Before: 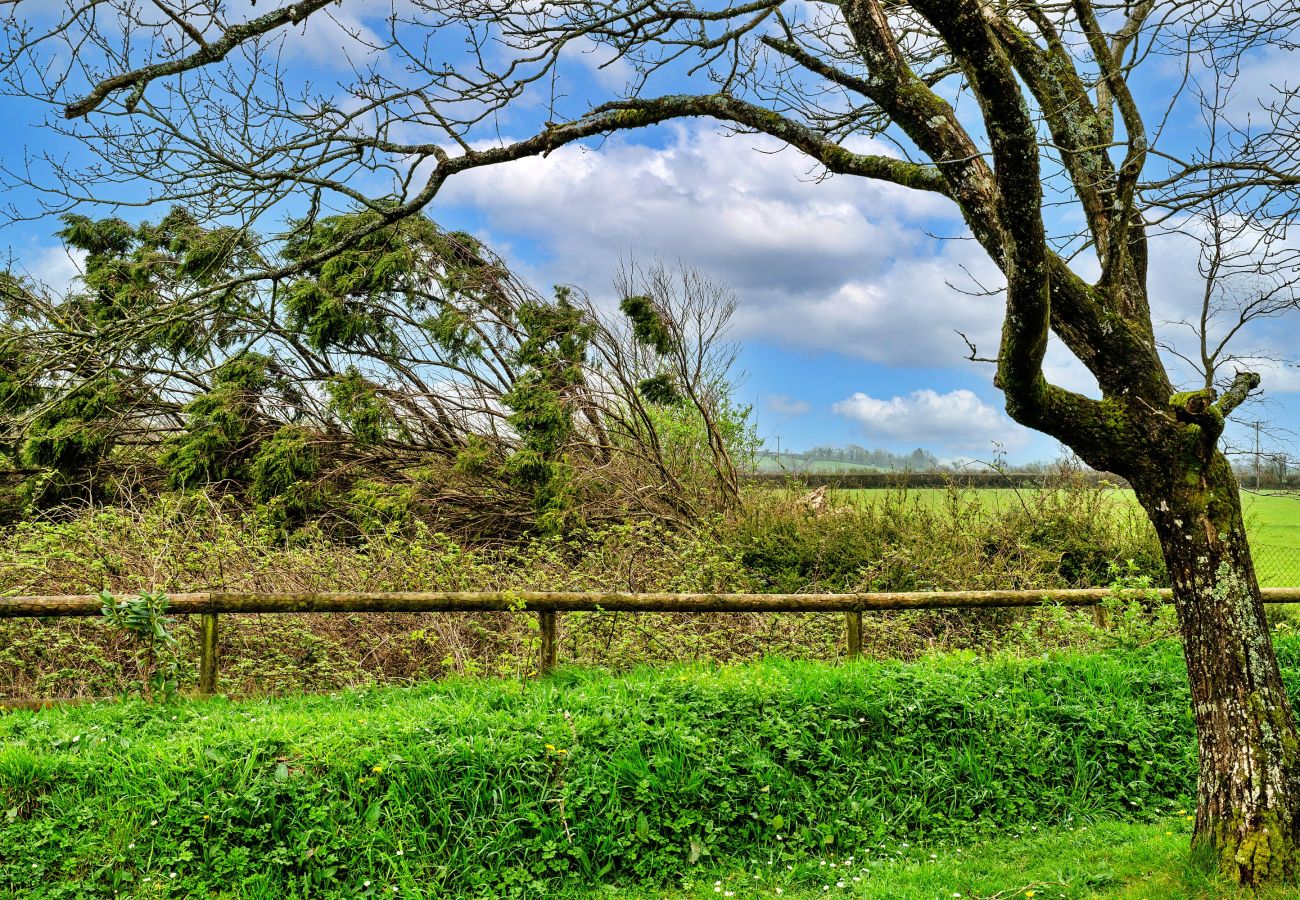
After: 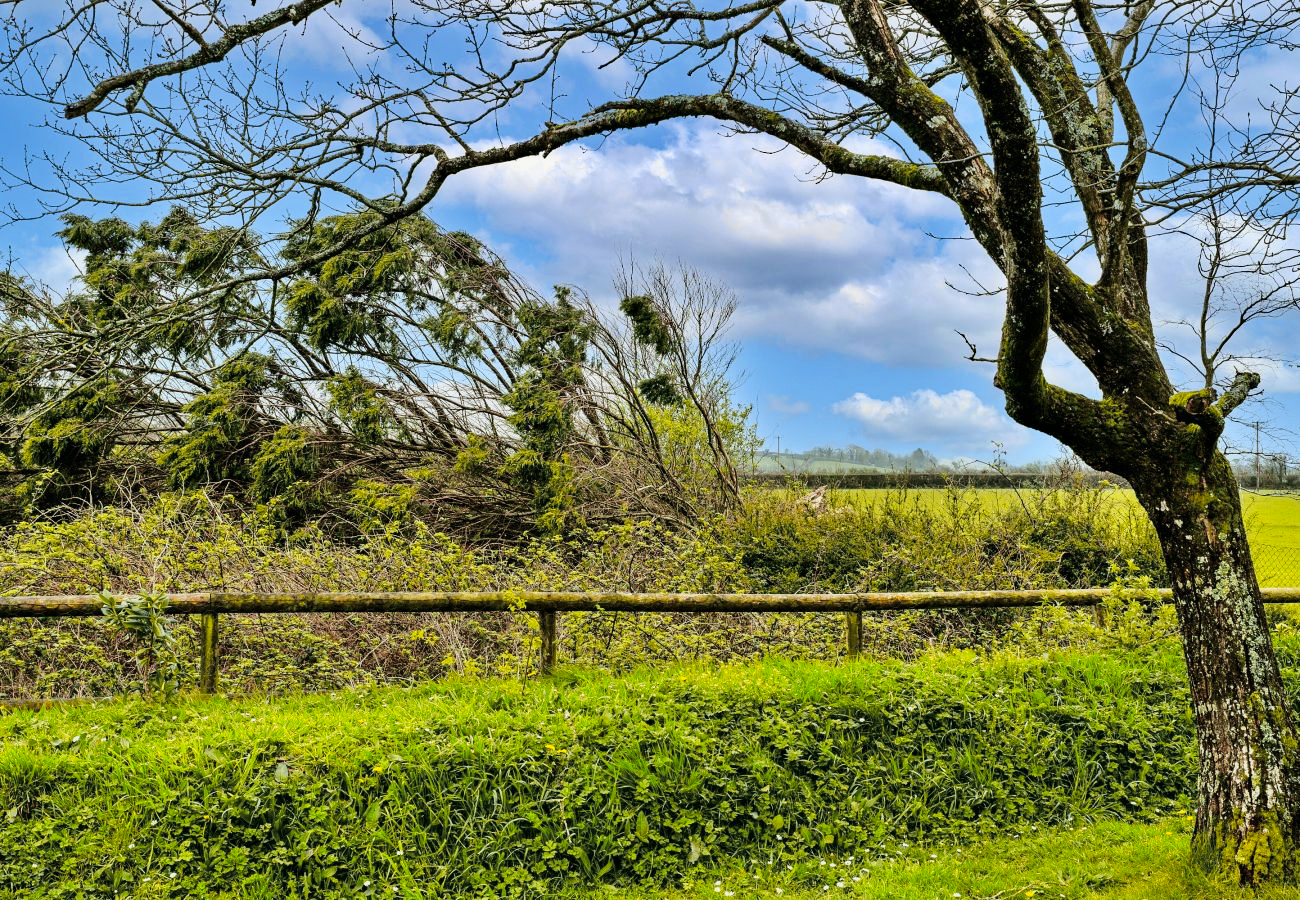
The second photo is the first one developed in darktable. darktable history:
tone curve: curves: ch0 [(0, 0) (0.23, 0.205) (0.486, 0.52) (0.822, 0.825) (0.994, 0.955)]; ch1 [(0, 0) (0.226, 0.261) (0.379, 0.442) (0.469, 0.472) (0.495, 0.495) (0.514, 0.504) (0.561, 0.568) (0.59, 0.612) (1, 1)]; ch2 [(0, 0) (0.269, 0.299) (0.459, 0.441) (0.498, 0.499) (0.523, 0.52) (0.586, 0.569) (0.635, 0.617) (0.659, 0.681) (0.718, 0.764) (1, 1)], color space Lab, independent channels, preserve colors none
haze removal: compatibility mode true, adaptive false
